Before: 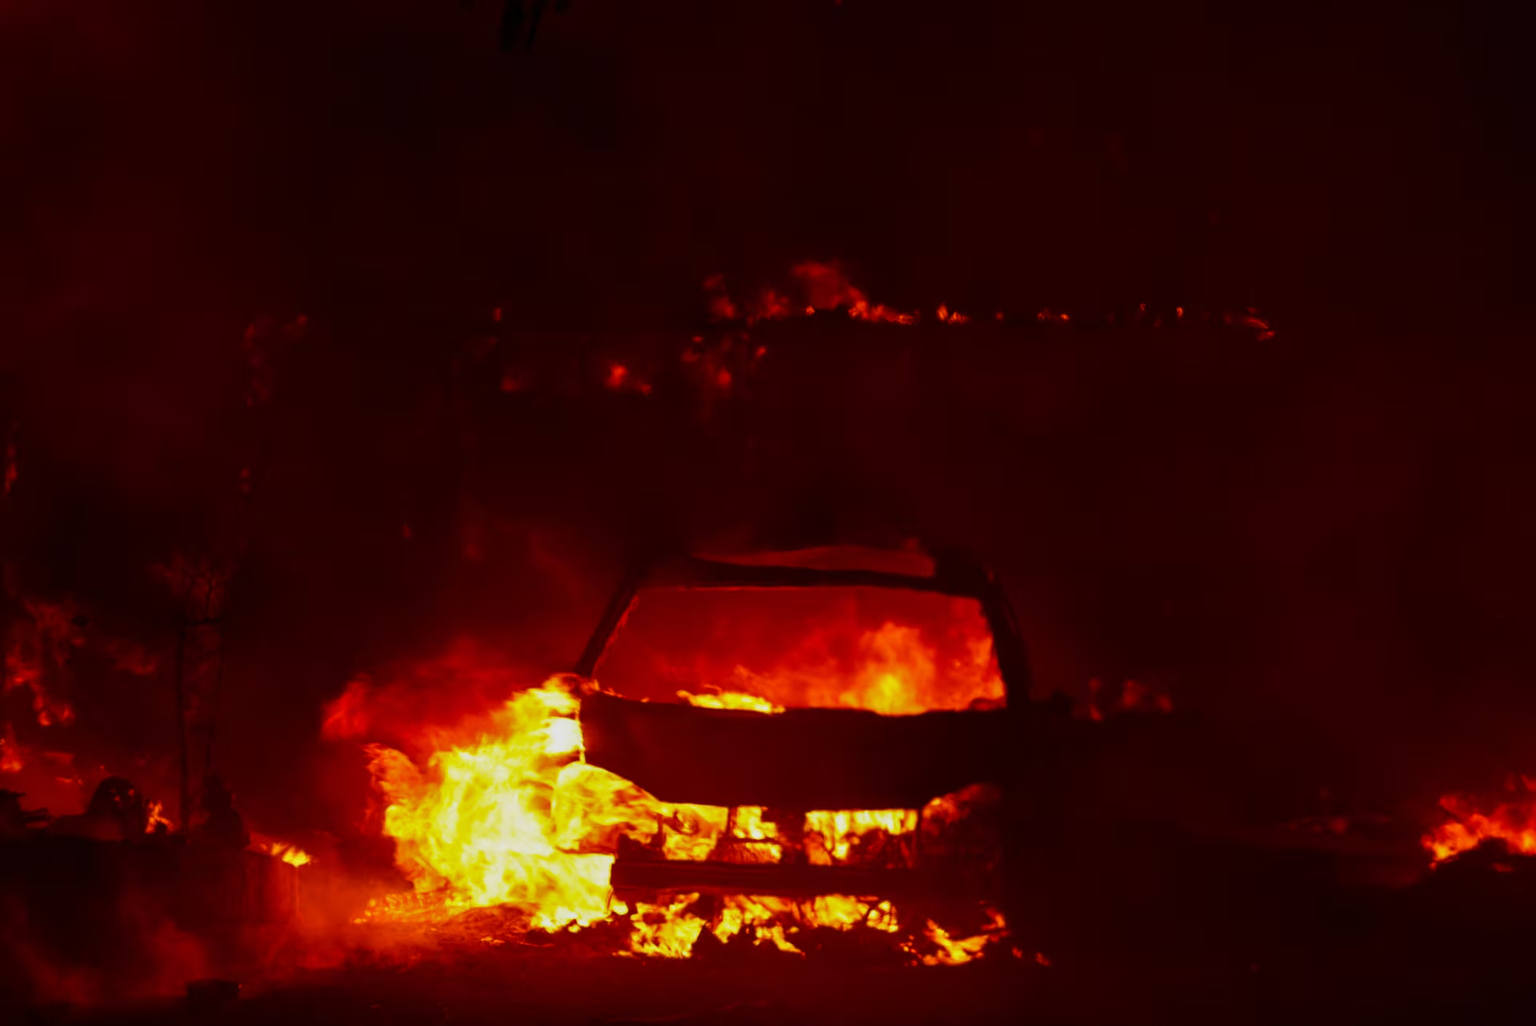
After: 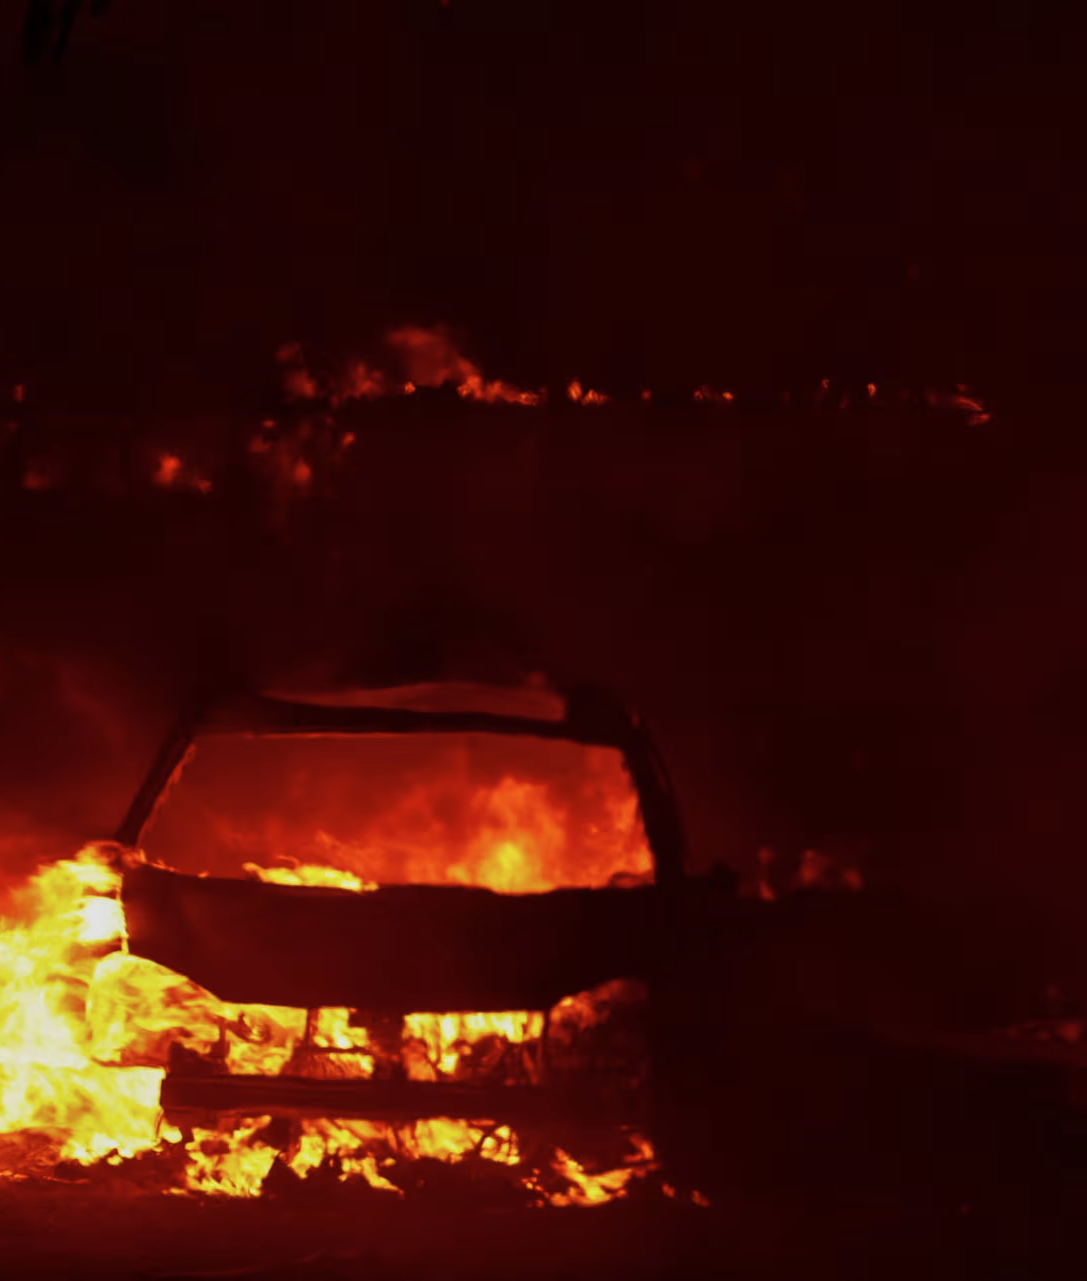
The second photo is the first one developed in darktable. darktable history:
contrast brightness saturation: saturation -0.1
crop: left 31.458%, top 0%, right 11.876%
